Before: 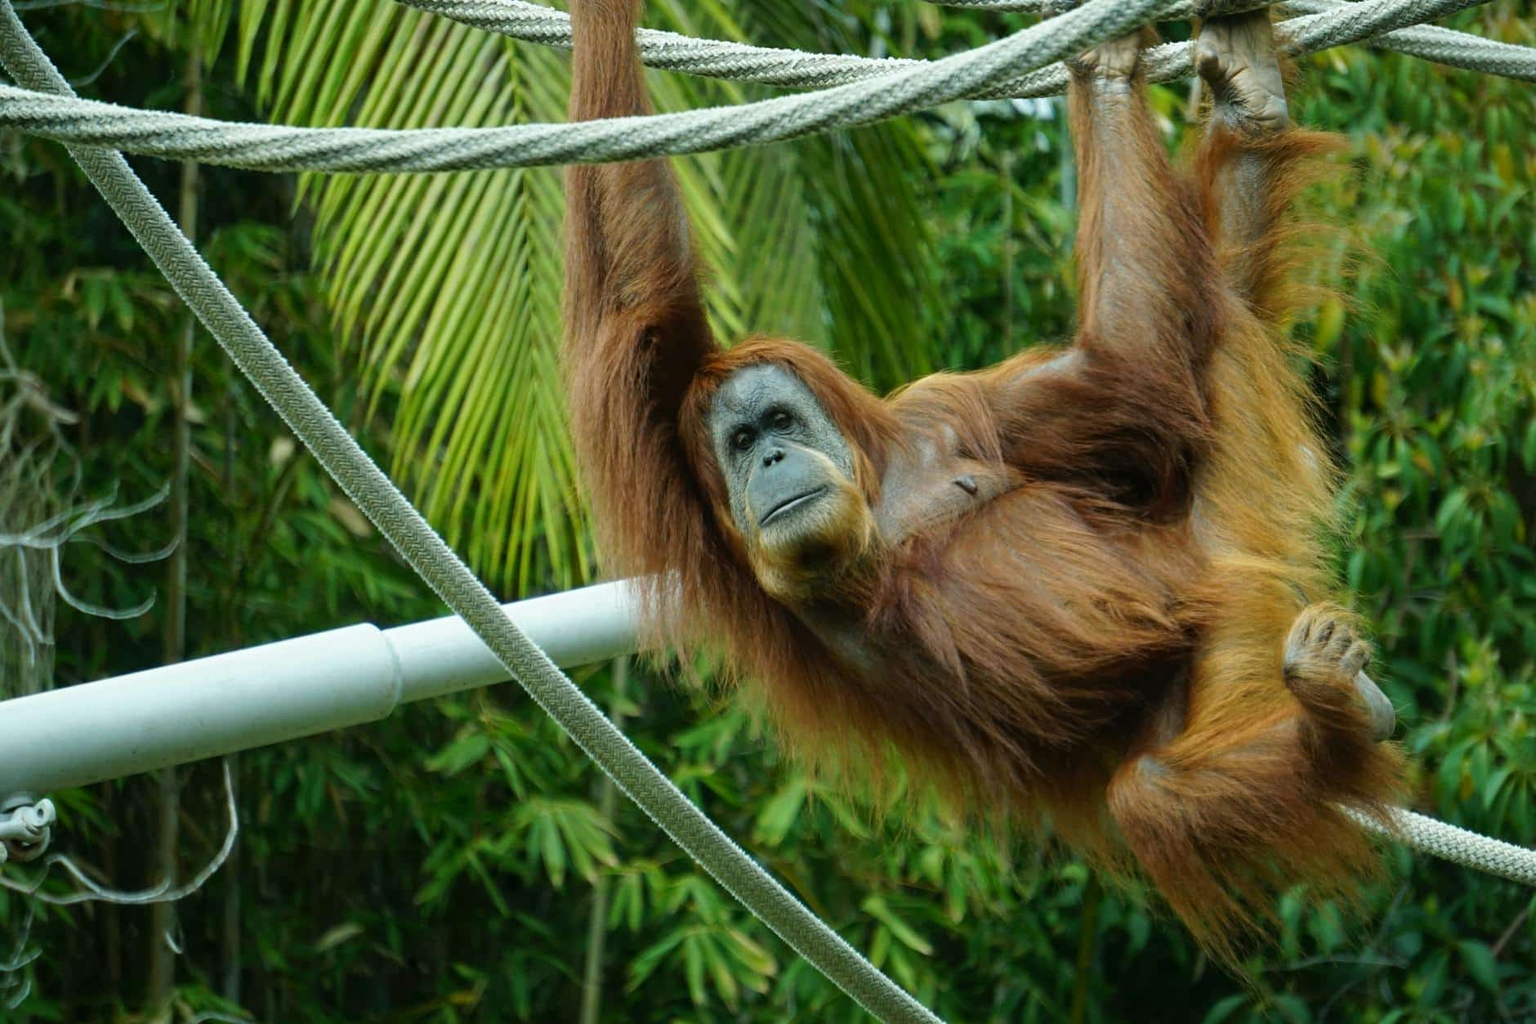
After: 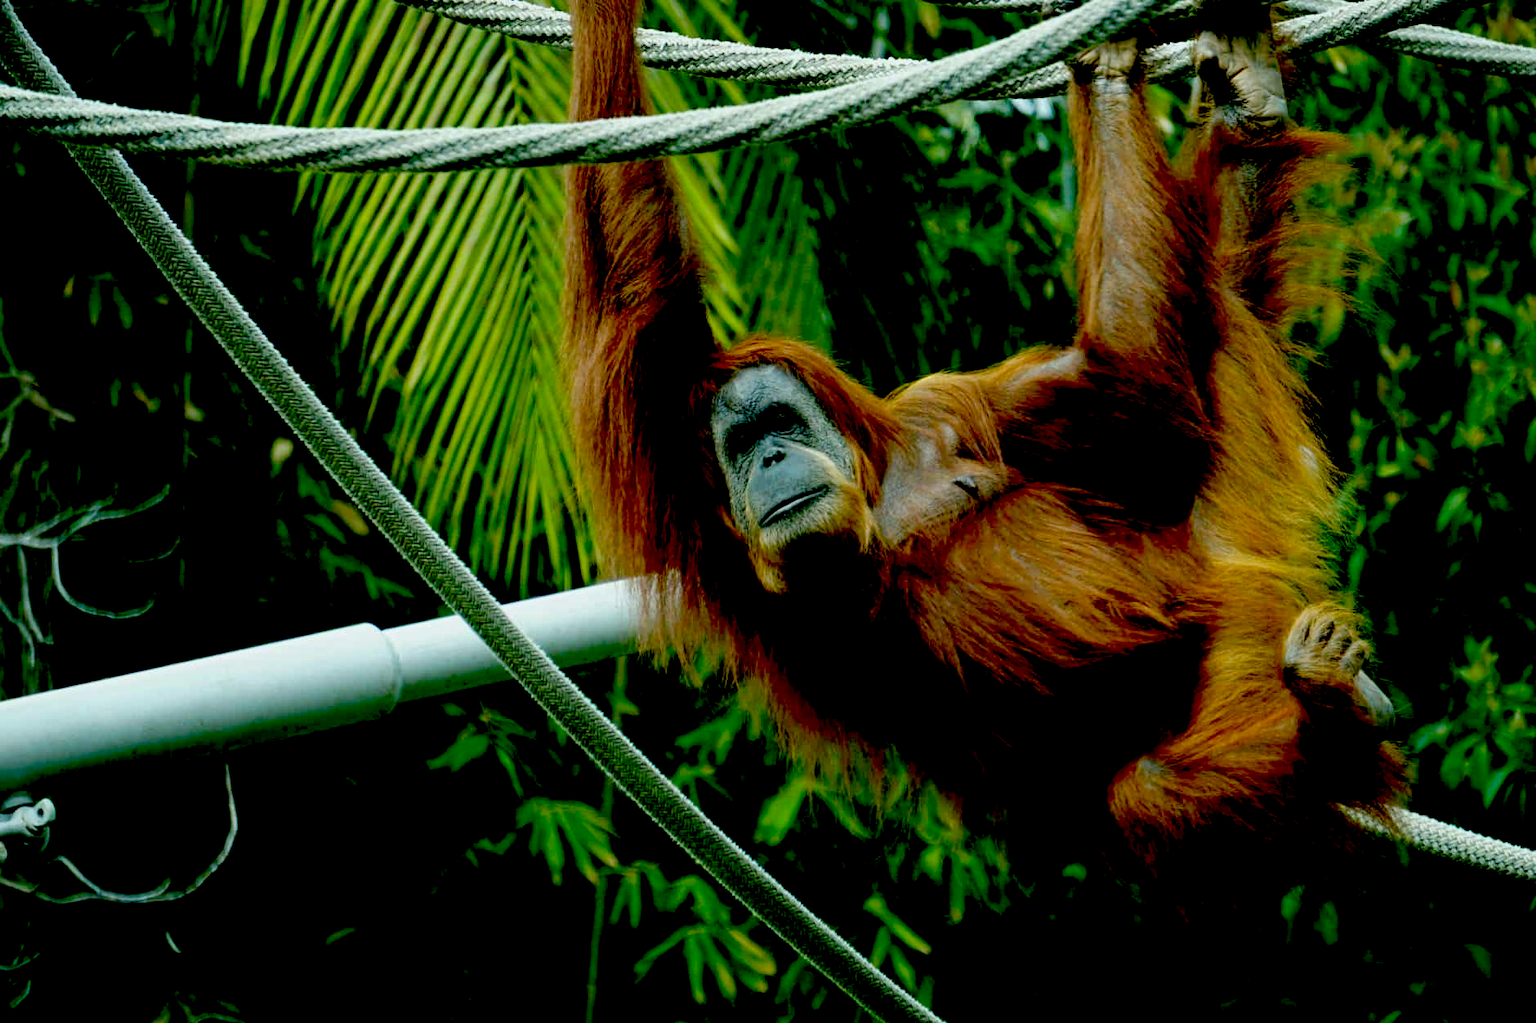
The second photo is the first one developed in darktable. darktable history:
color balance: mode lift, gamma, gain (sRGB)
vibrance: on, module defaults
exposure: black level correction 0.1, exposure -0.092 EV, compensate highlight preservation false
